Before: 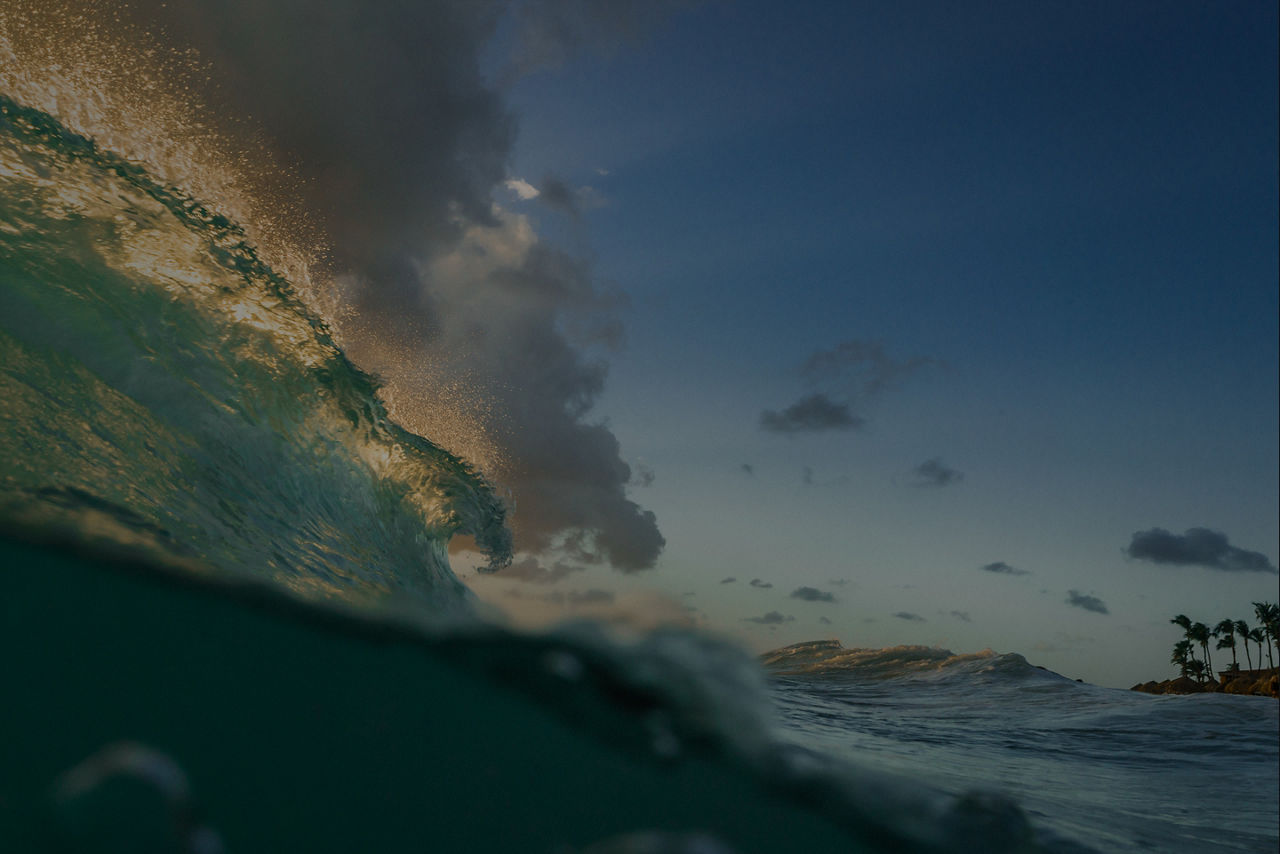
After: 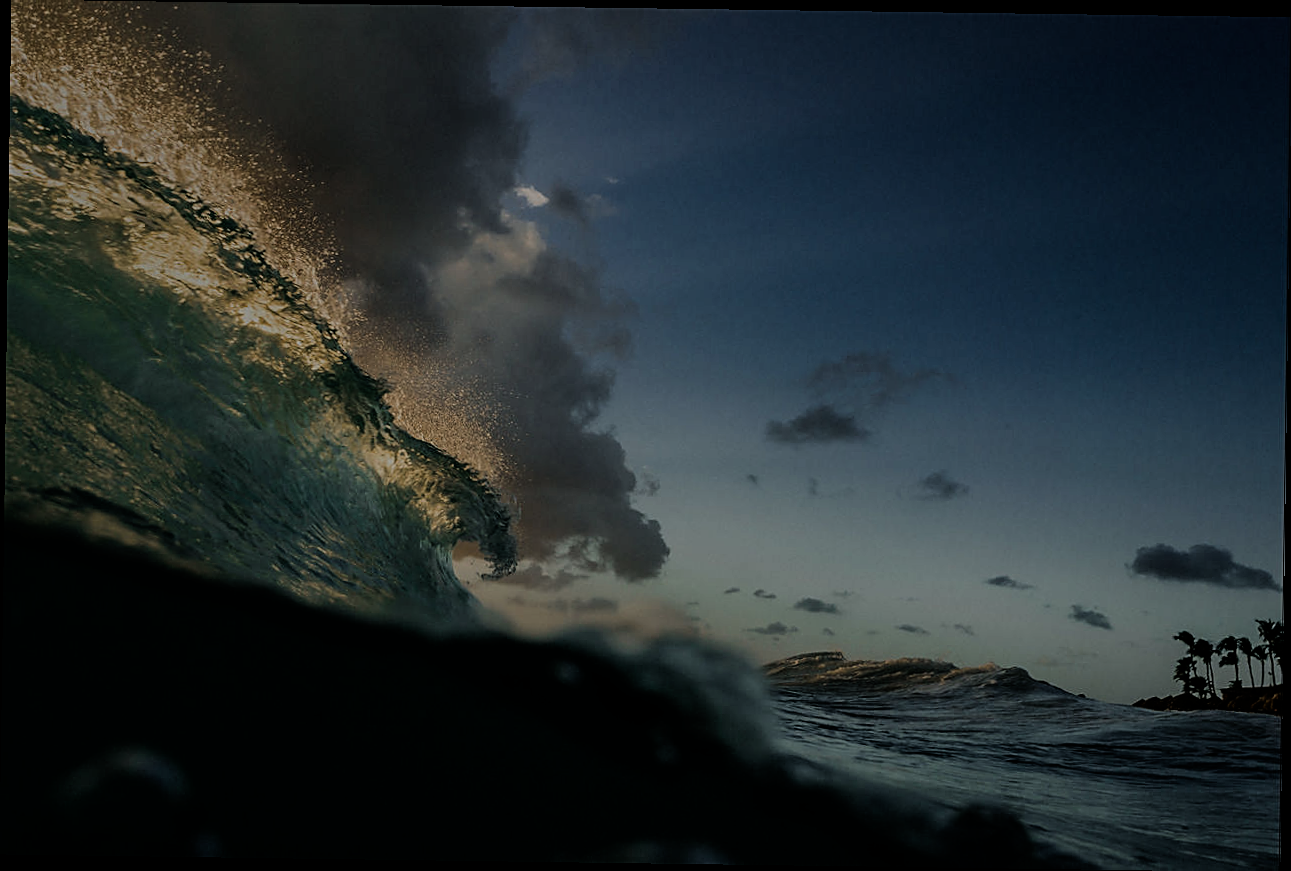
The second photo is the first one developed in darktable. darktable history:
sharpen: on, module defaults
filmic rgb: black relative exposure -5 EV, white relative exposure 3.5 EV, hardness 3.19, contrast 1.3, highlights saturation mix -50%
rotate and perspective: rotation 0.8°, automatic cropping off
